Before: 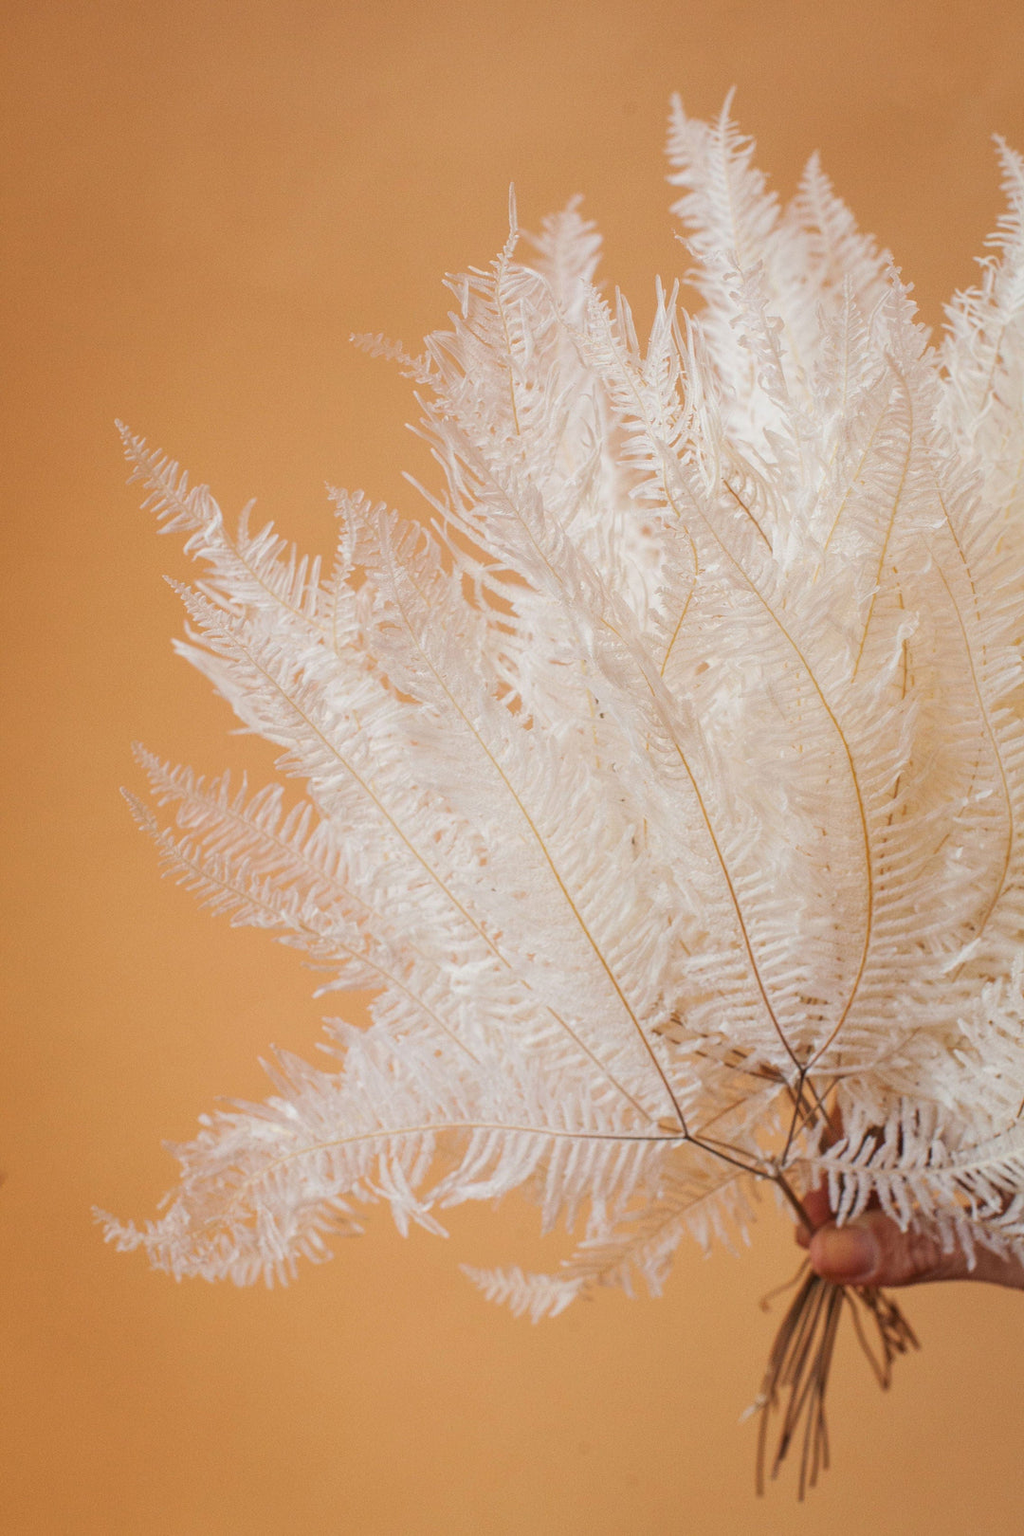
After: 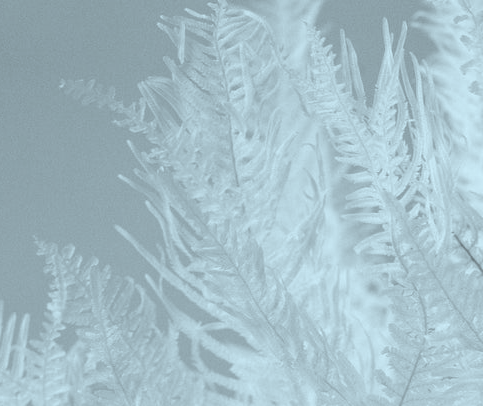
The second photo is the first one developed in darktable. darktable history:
crop: left 28.64%, top 16.832%, right 26.637%, bottom 58.055%
color correction: highlights a* -10.04, highlights b* -10.37
contrast brightness saturation: saturation -1
